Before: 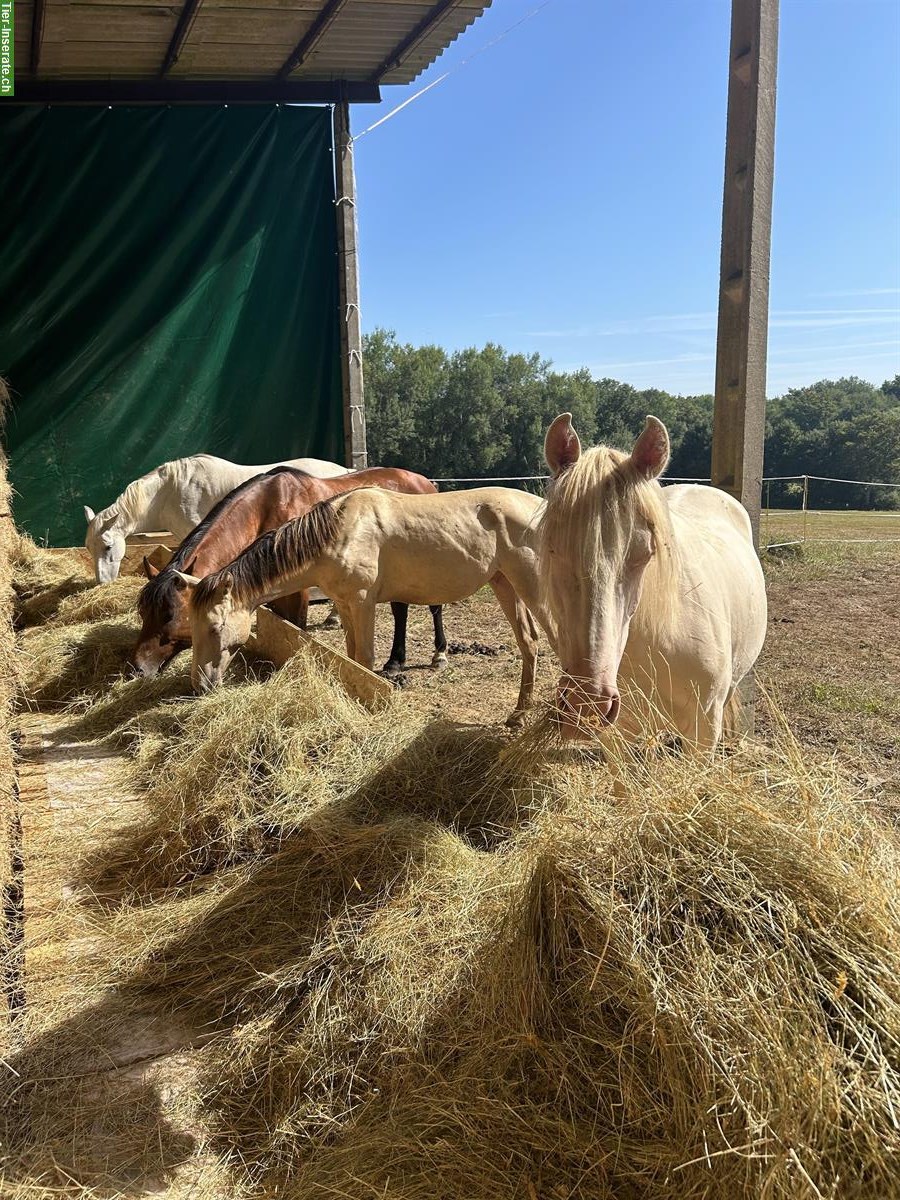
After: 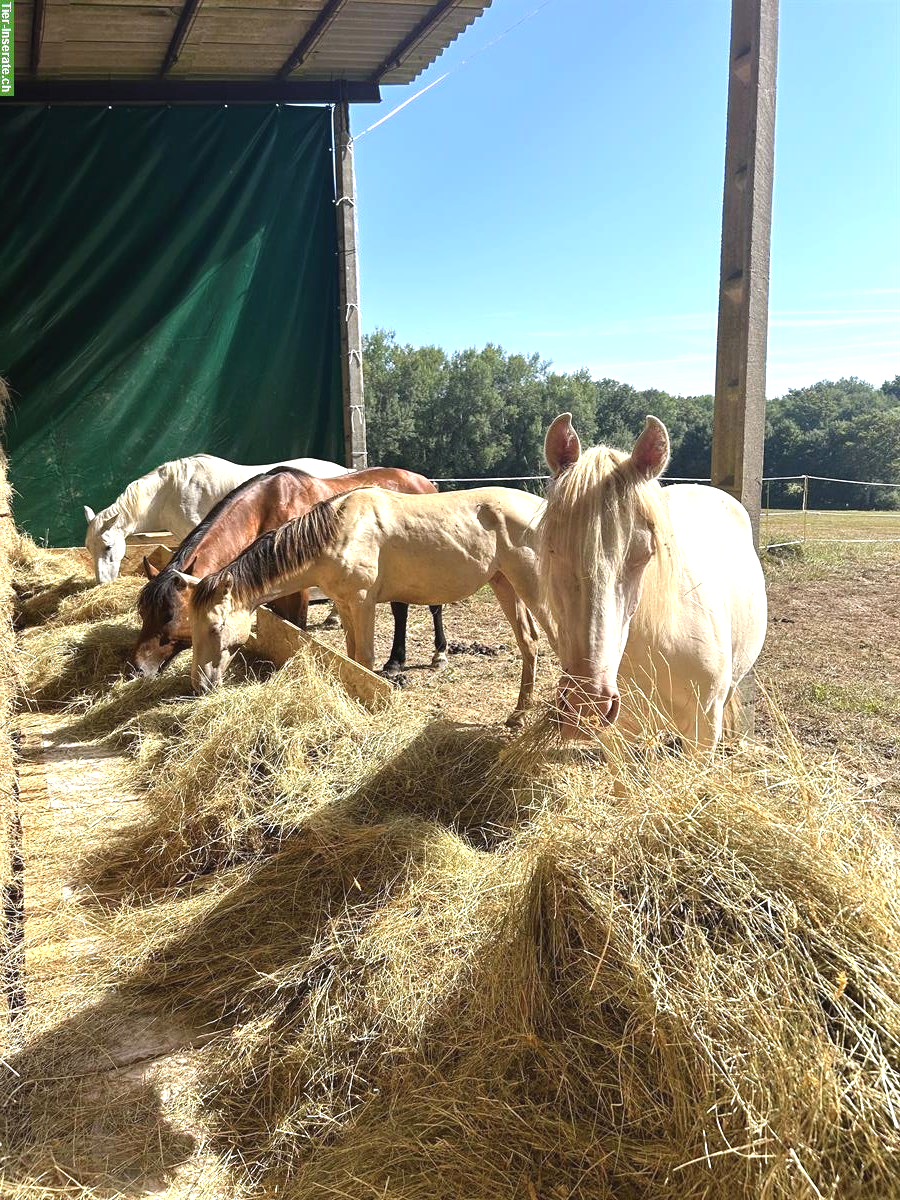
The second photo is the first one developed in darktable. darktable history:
white balance: red 0.983, blue 1.036
exposure: black level correction -0.002, exposure 0.708 EV, compensate exposure bias true, compensate highlight preservation false
